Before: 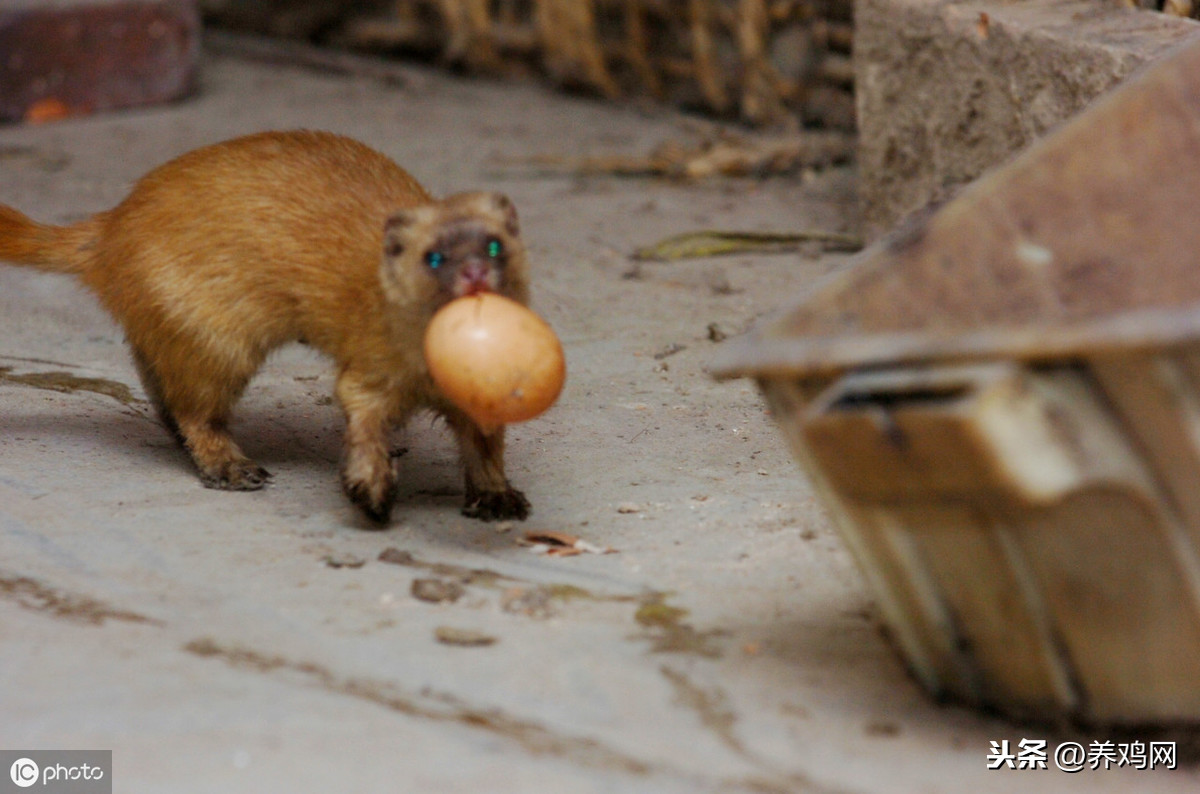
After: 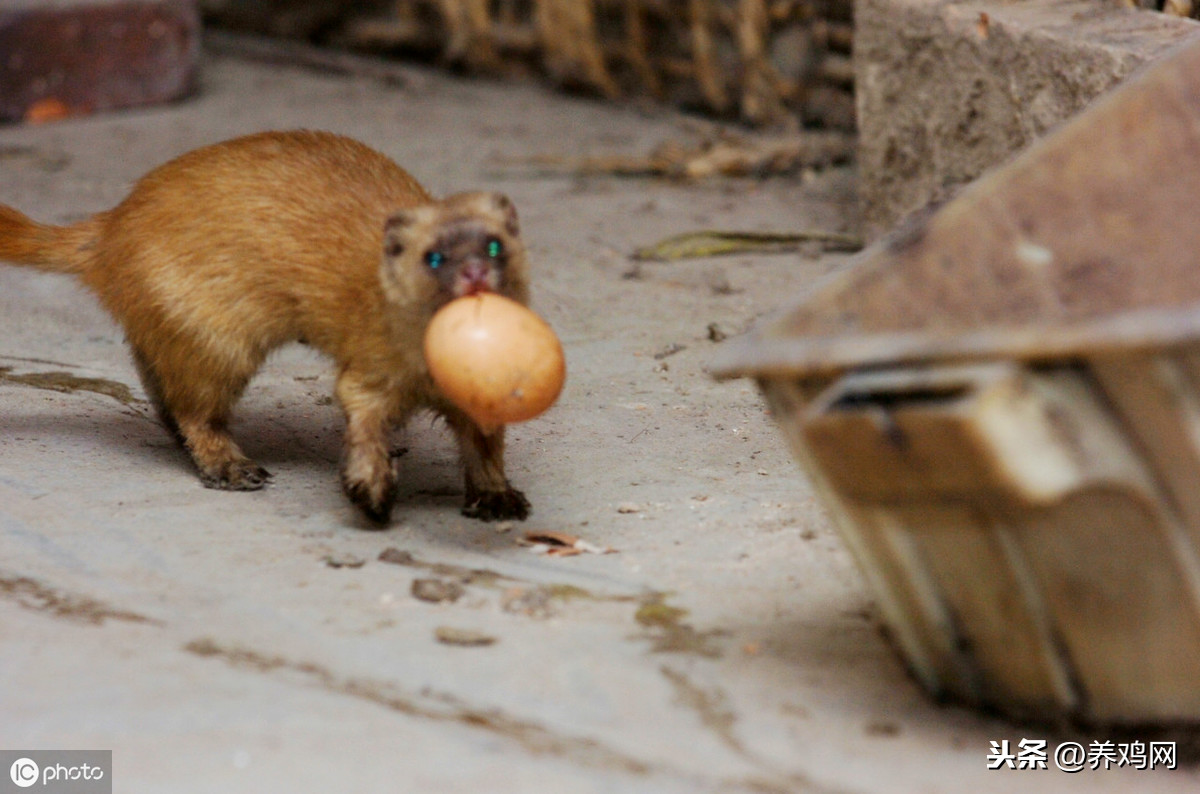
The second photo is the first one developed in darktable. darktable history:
tone curve: curves: ch0 [(0, 0) (0.004, 0.002) (0.02, 0.013) (0.218, 0.218) (0.664, 0.718) (0.832, 0.873) (1, 1)], color space Lab, independent channels, preserve colors none
